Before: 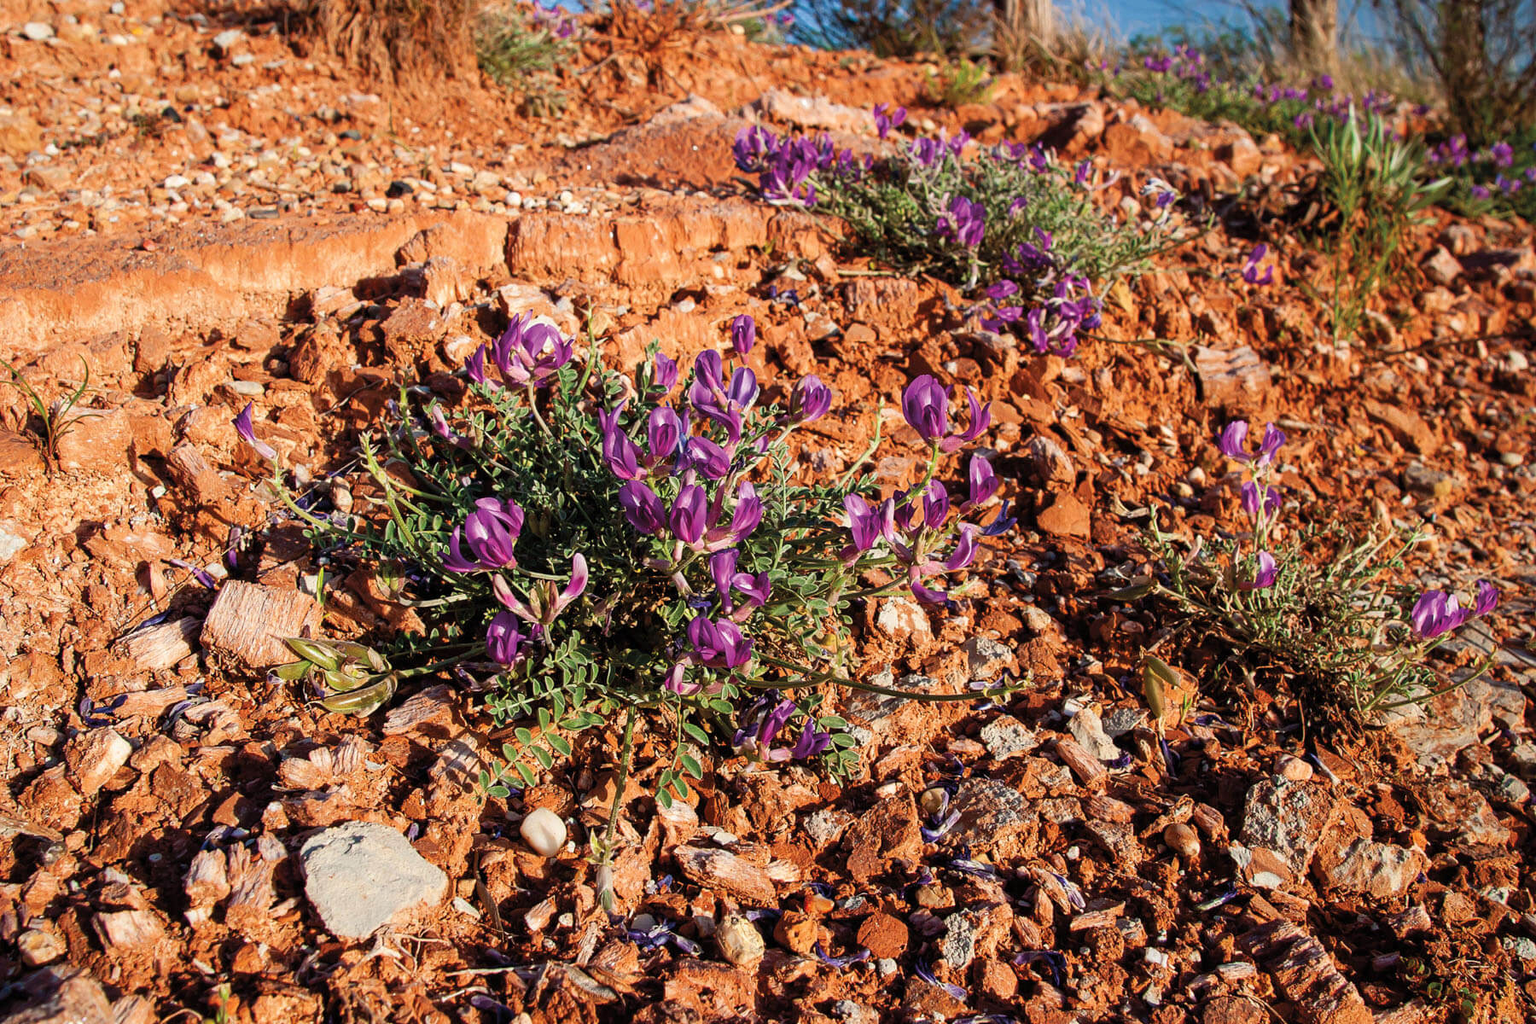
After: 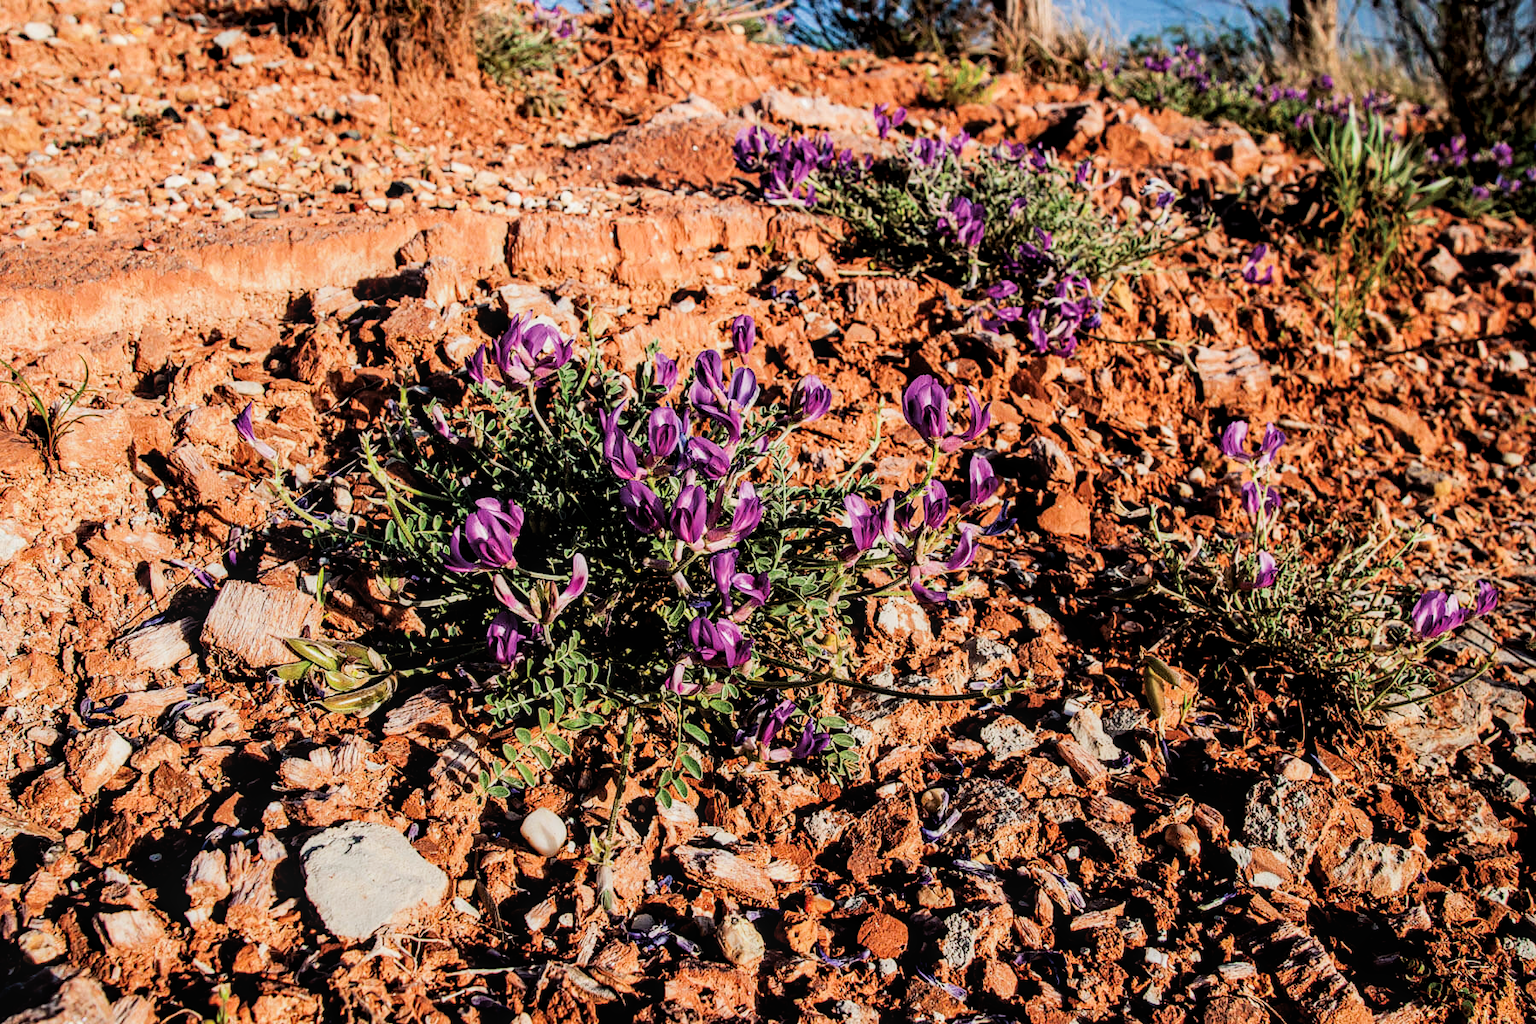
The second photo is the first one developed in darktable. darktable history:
local contrast: on, module defaults
filmic rgb: black relative exposure -5 EV, hardness 2.88, contrast 1.3, highlights saturation mix -30%
tone equalizer: -8 EV -0.417 EV, -7 EV -0.389 EV, -6 EV -0.333 EV, -5 EV -0.222 EV, -3 EV 0.222 EV, -2 EV 0.333 EV, -1 EV 0.389 EV, +0 EV 0.417 EV, edges refinement/feathering 500, mask exposure compensation -1.57 EV, preserve details no
